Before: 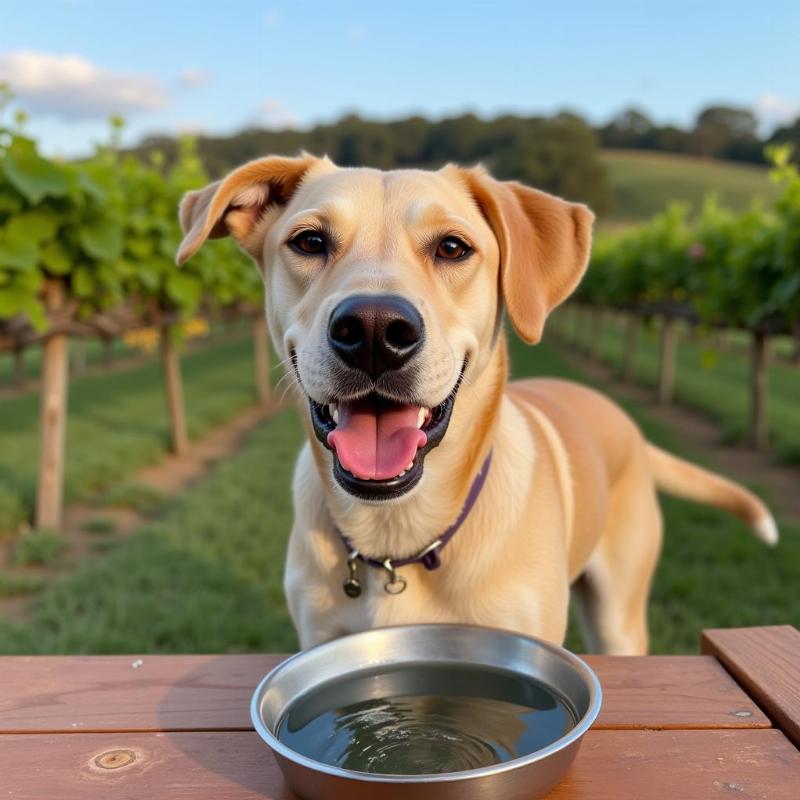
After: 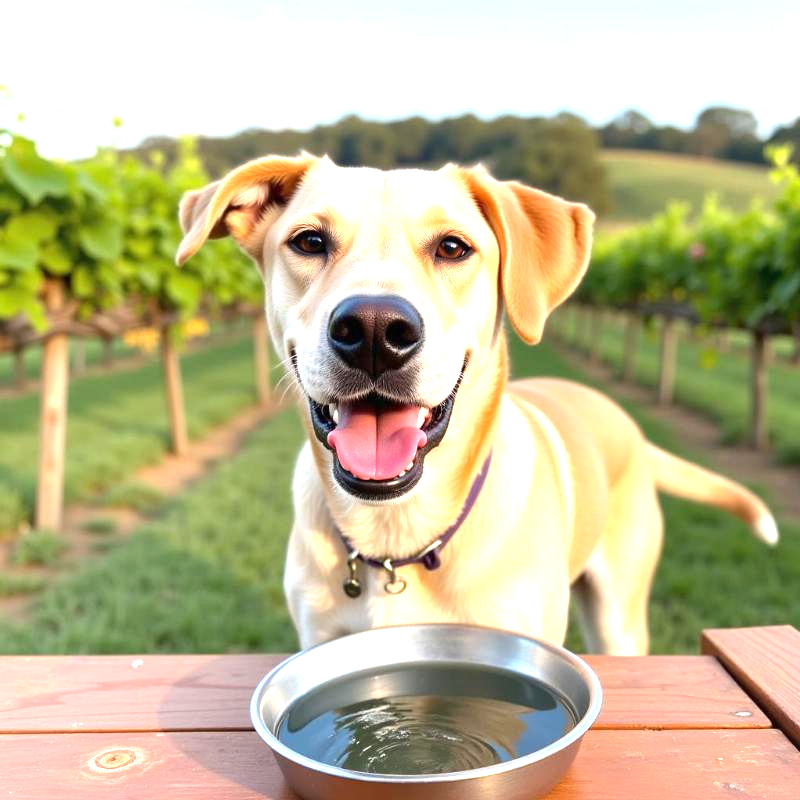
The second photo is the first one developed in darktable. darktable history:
exposure: black level correction 0, exposure 1.365 EV, compensate highlight preservation false
